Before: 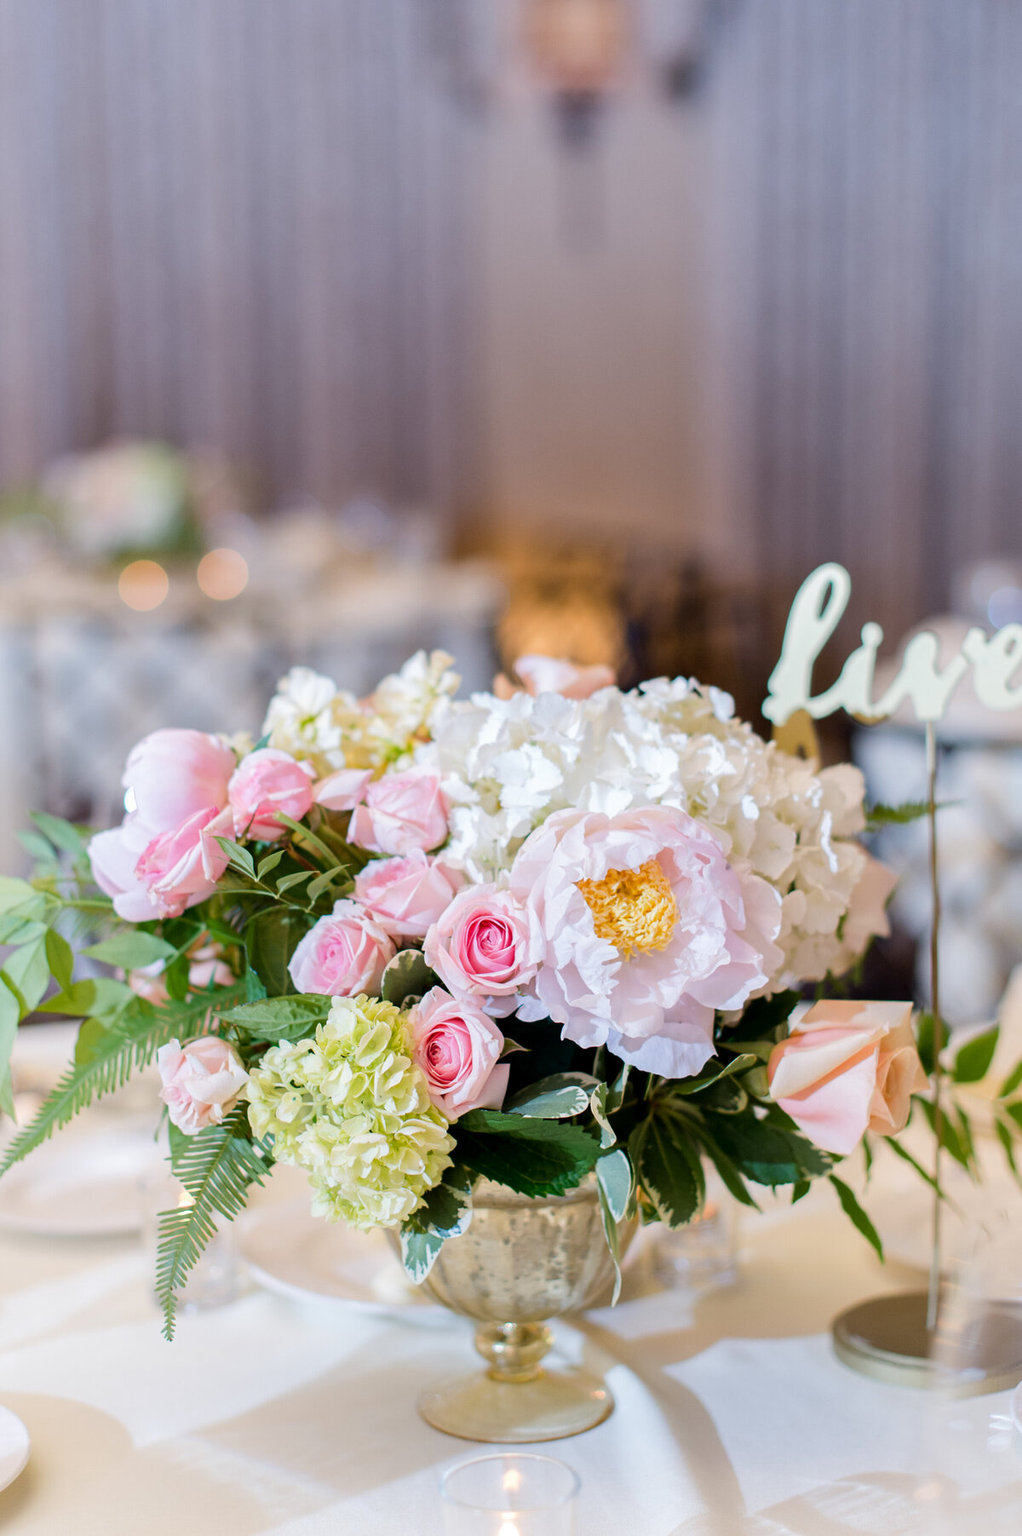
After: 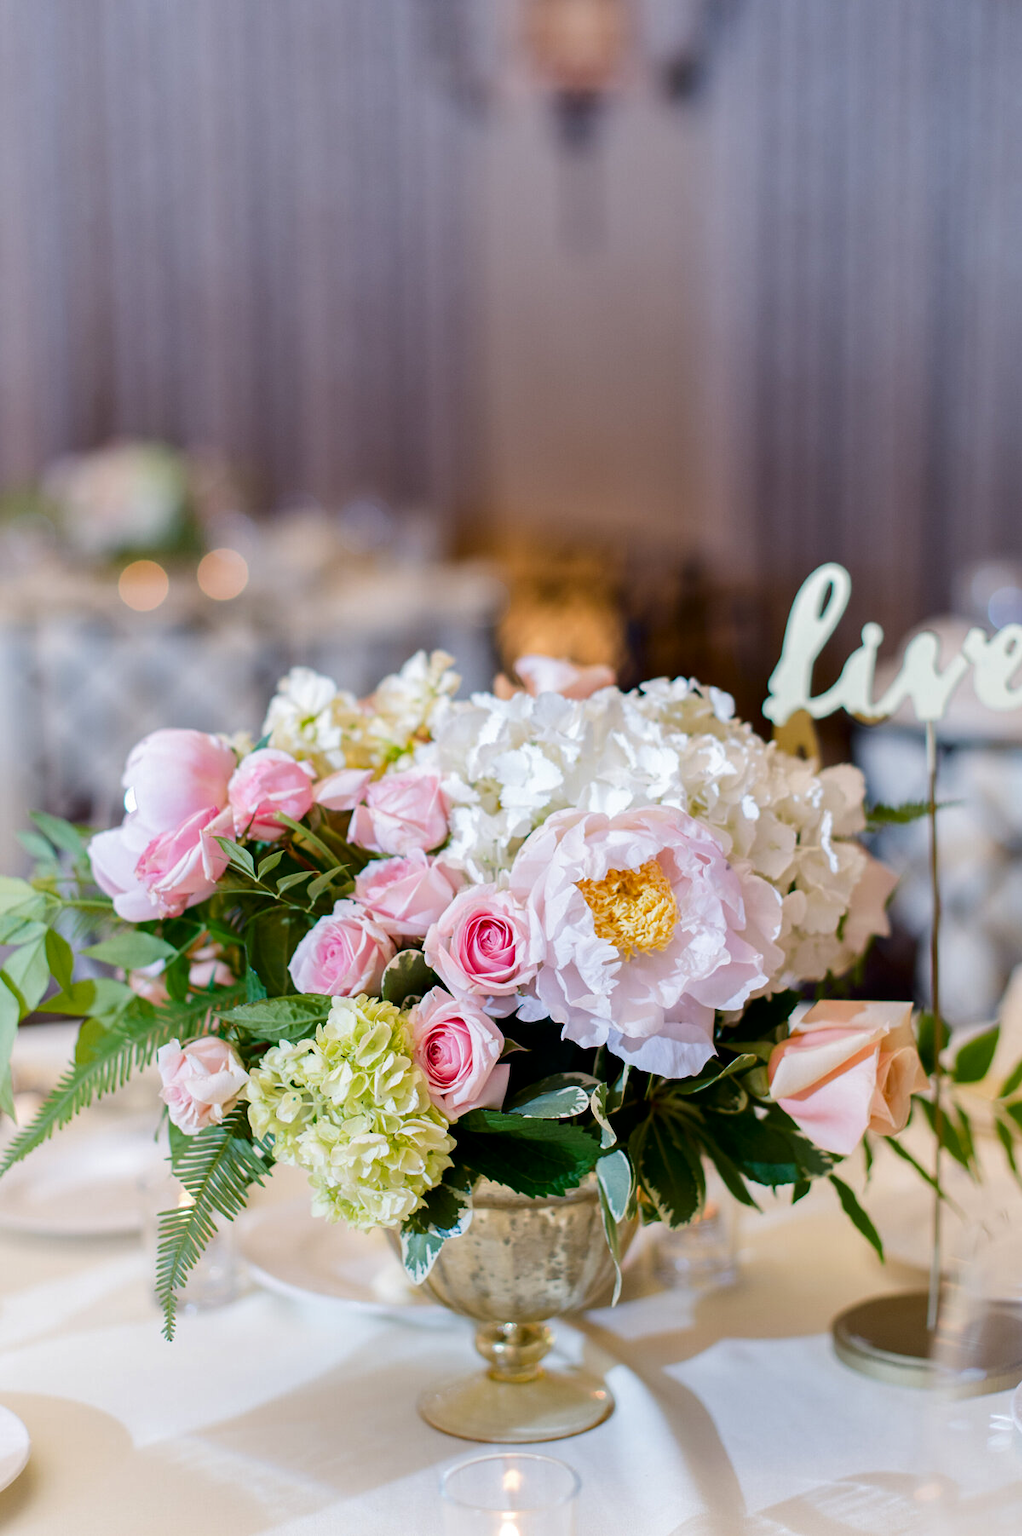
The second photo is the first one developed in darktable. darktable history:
contrast brightness saturation: contrast 0.068, brightness -0.127, saturation 0.057
